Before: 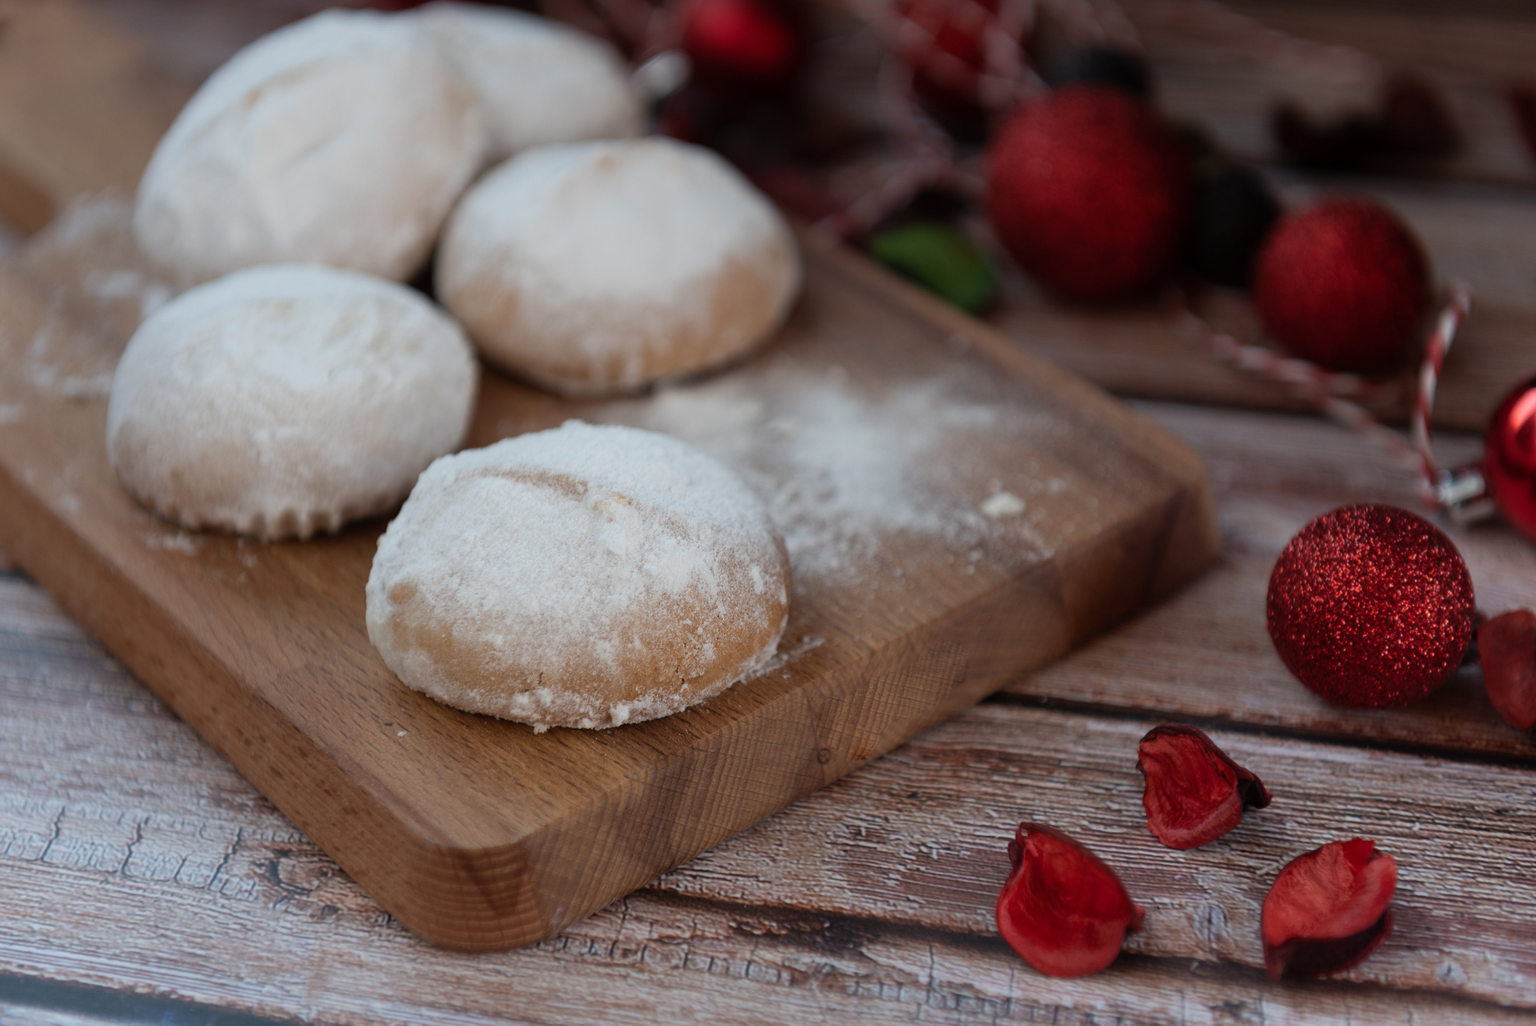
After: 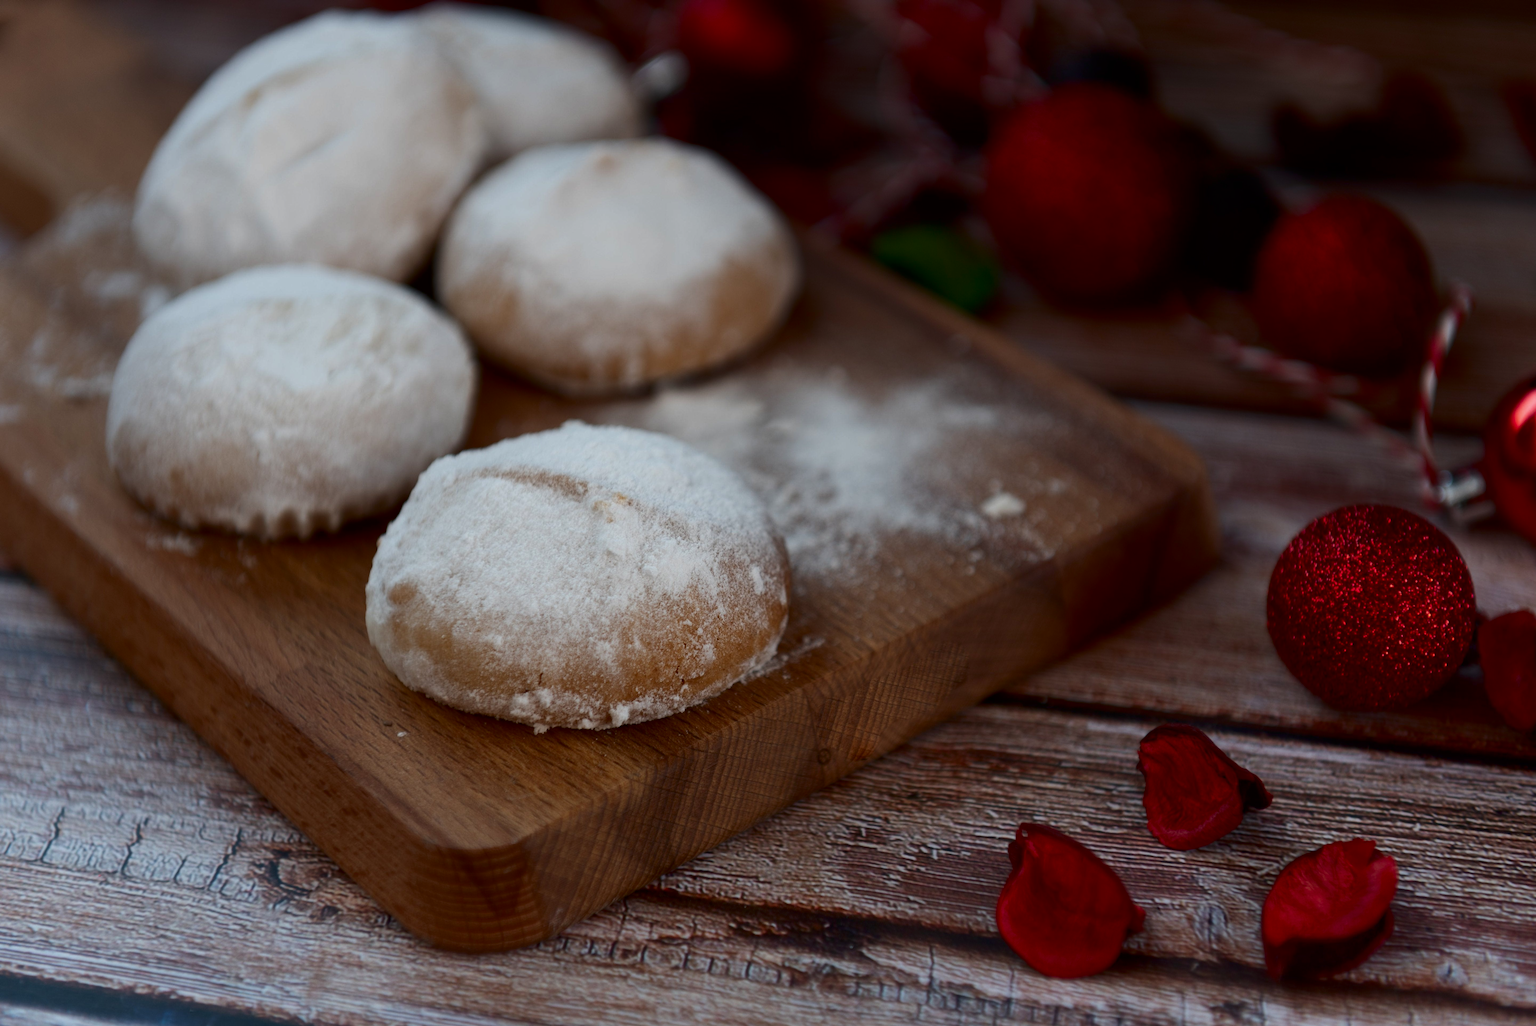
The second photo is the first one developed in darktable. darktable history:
crop and rotate: left 0.067%, bottom 0.004%
contrast brightness saturation: contrast 0.125, brightness -0.23, saturation 0.143
